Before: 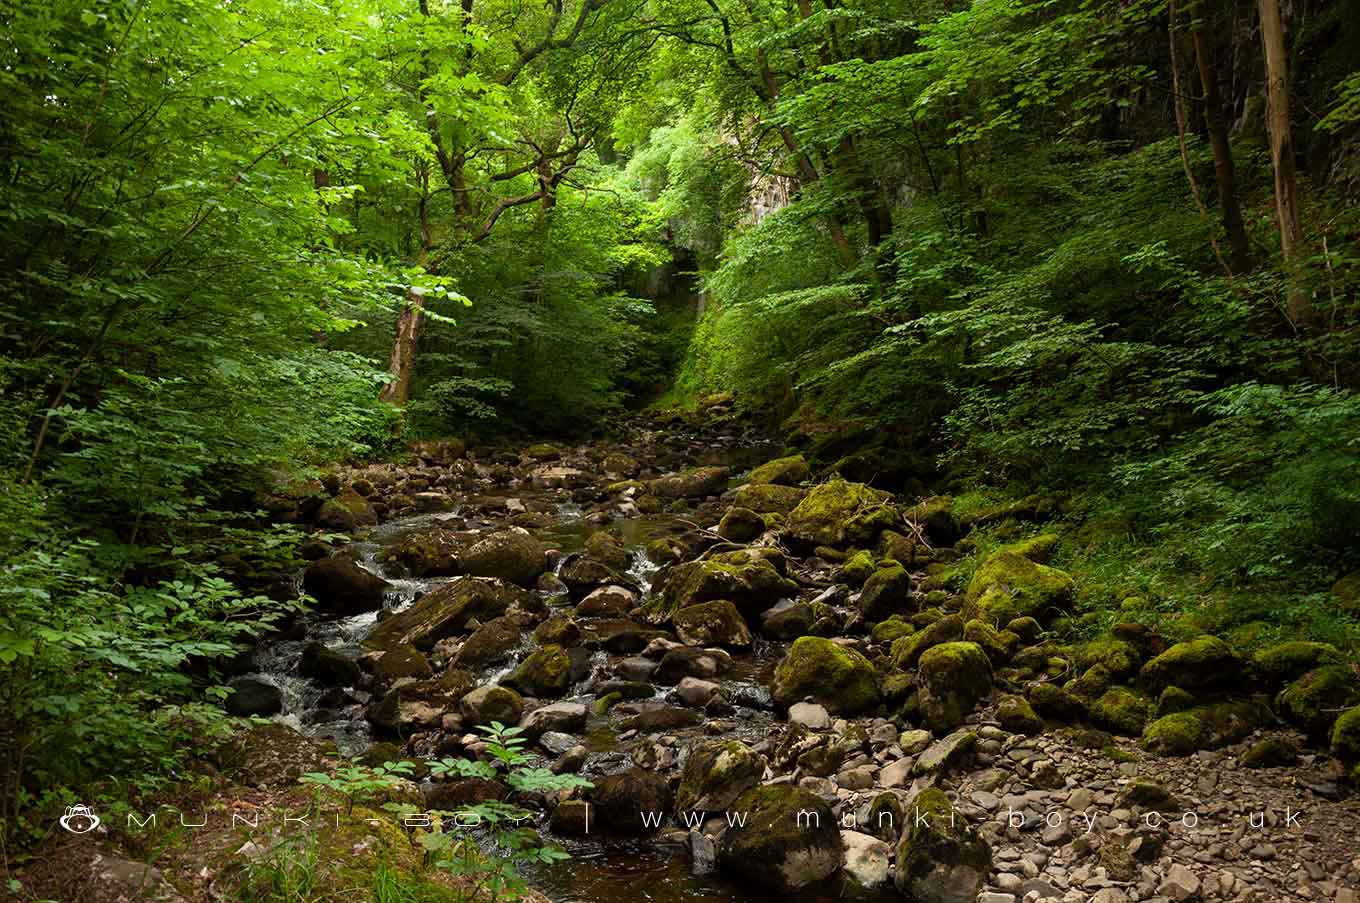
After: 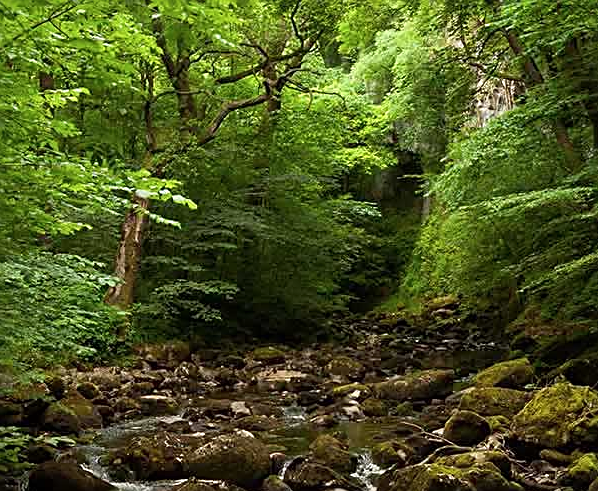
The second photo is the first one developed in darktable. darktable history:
crop: left 20.244%, top 10.762%, right 35.761%, bottom 34.784%
contrast brightness saturation: contrast 0.014, saturation -0.056
sharpen: on, module defaults
